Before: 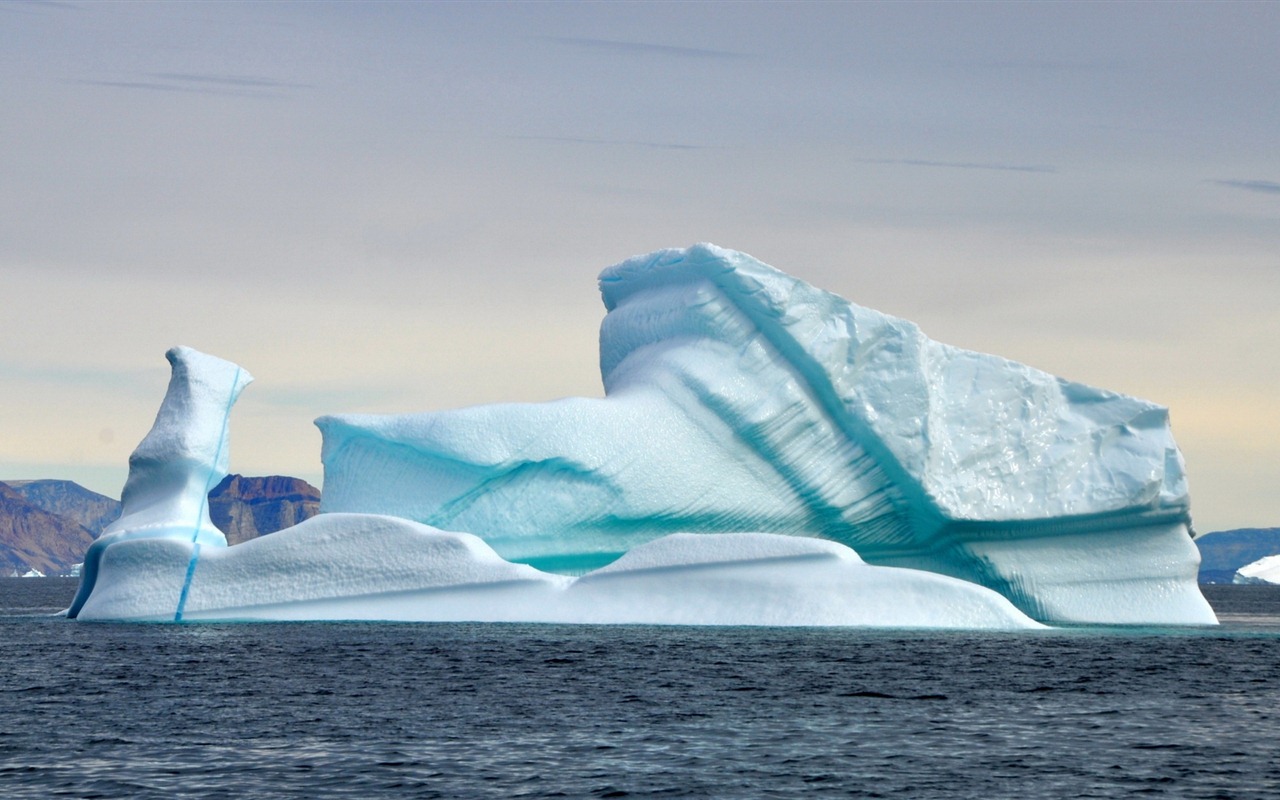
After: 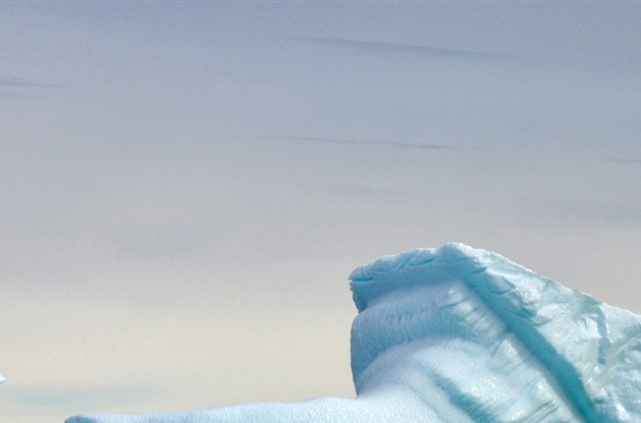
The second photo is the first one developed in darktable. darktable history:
local contrast: detail 117%
crop: left 19.472%, right 30.383%, bottom 46.165%
